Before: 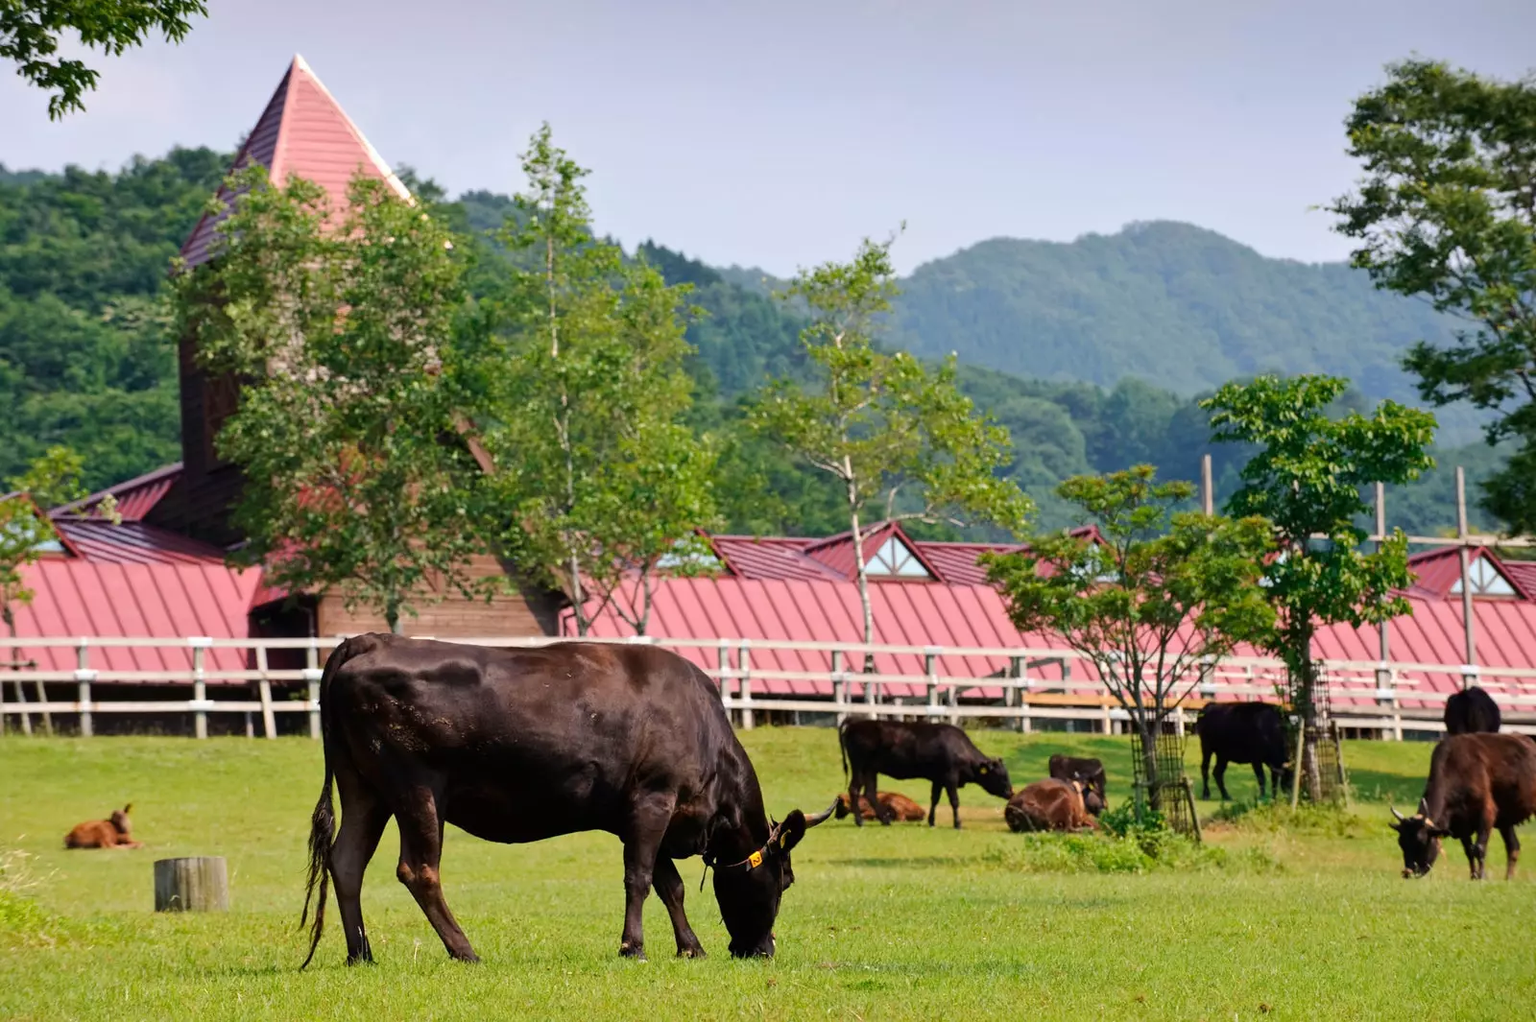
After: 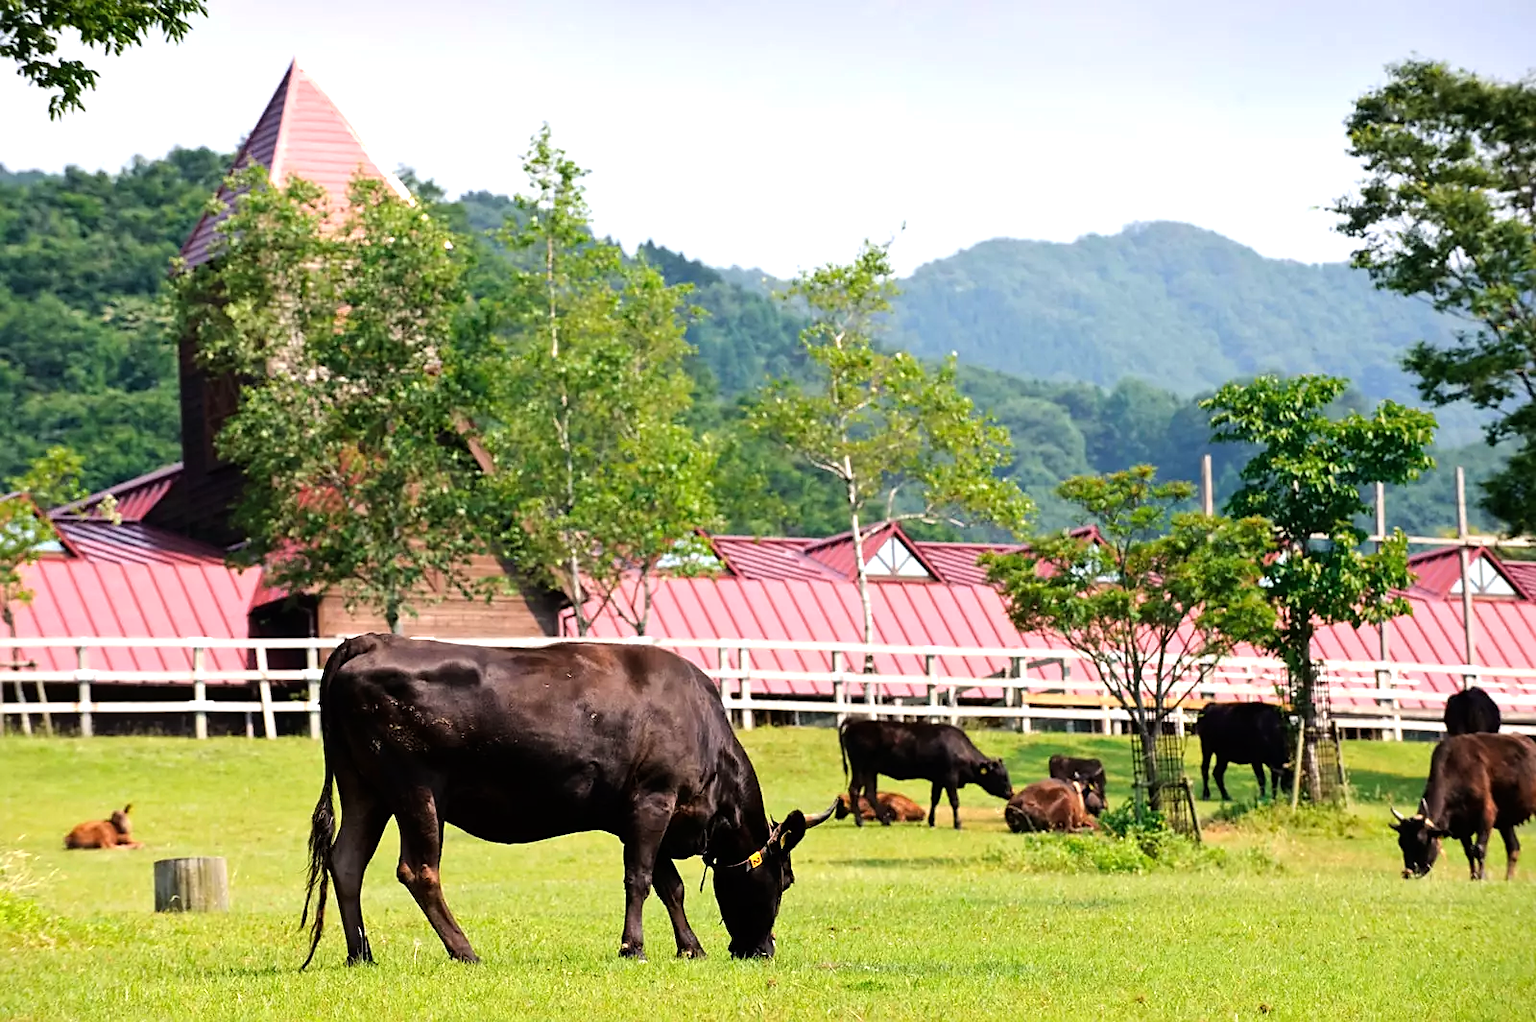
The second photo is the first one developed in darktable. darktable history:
tone equalizer: -8 EV -0.759 EV, -7 EV -0.727 EV, -6 EV -0.563 EV, -5 EV -0.413 EV, -3 EV 0.387 EV, -2 EV 0.6 EV, -1 EV 0.685 EV, +0 EV 0.757 EV
sharpen: radius 1.866, amount 0.393, threshold 1.419
